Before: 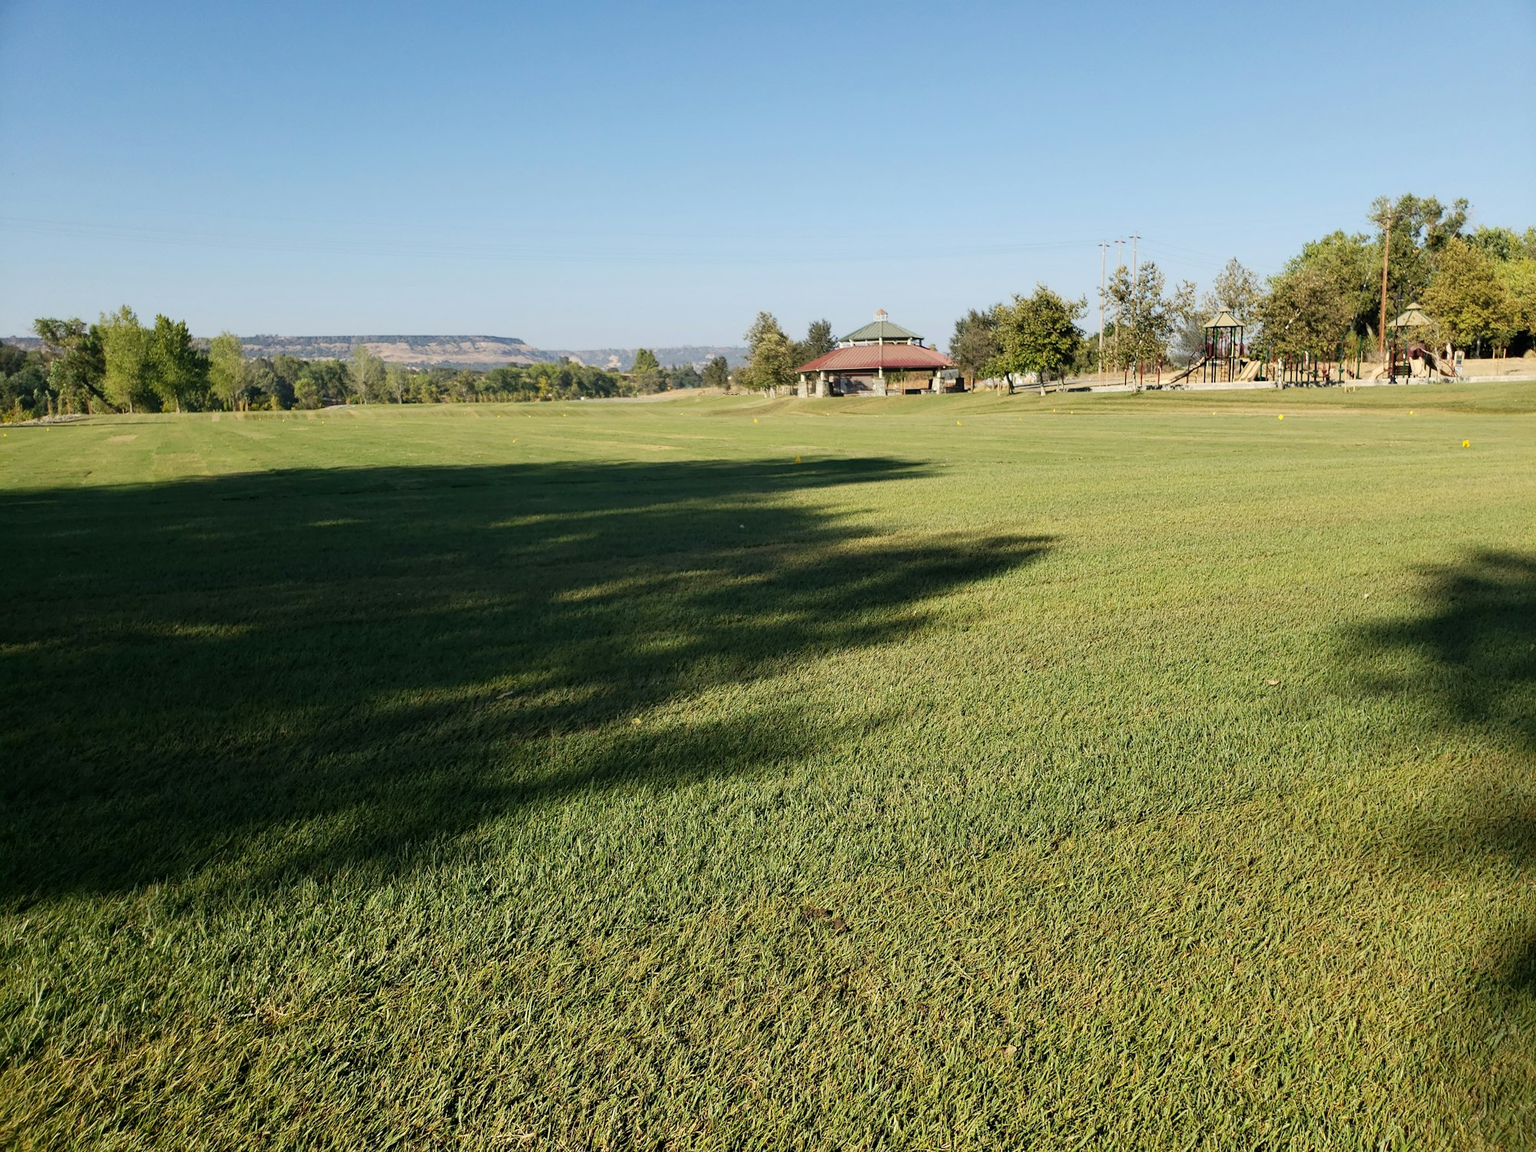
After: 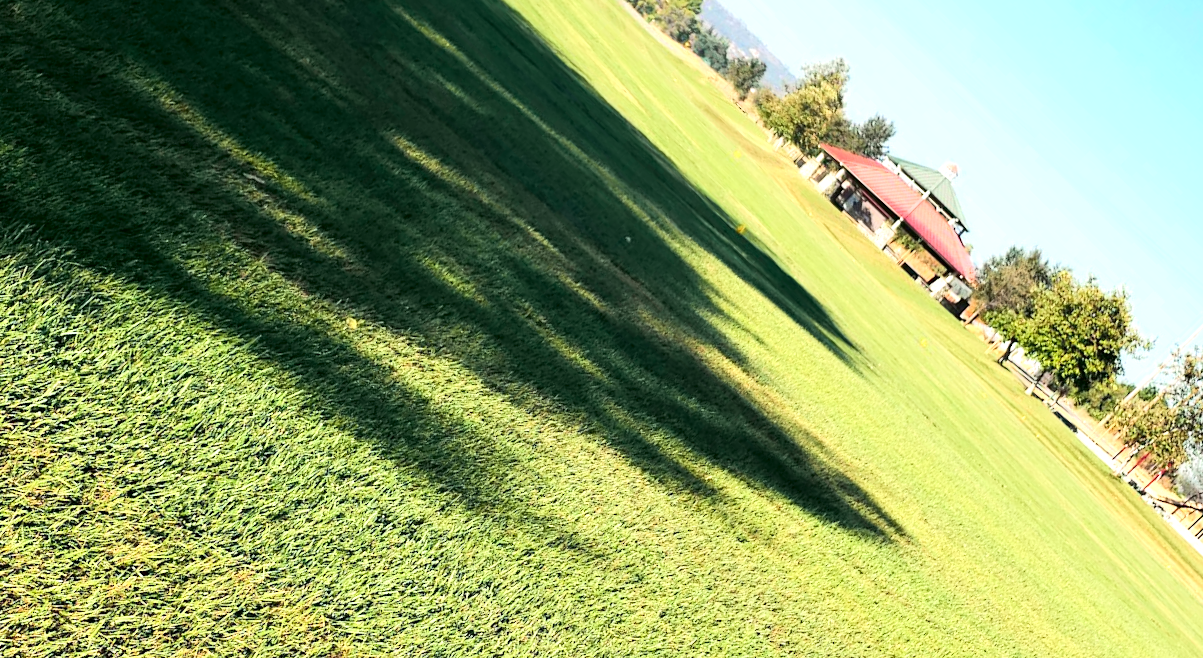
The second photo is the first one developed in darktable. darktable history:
exposure: black level correction 0, exposure 0.704 EV, compensate highlight preservation false
tone equalizer: -8 EV 0.028 EV, -7 EV -0.014 EV, -6 EV 0.006 EV, -5 EV 0.055 EV, -4 EV 0.278 EV, -3 EV 0.629 EV, -2 EV 0.562 EV, -1 EV 0.211 EV, +0 EV 0.034 EV, edges refinement/feathering 500, mask exposure compensation -1.57 EV, preserve details no
crop and rotate: angle -44.67°, top 16.054%, right 0.794%, bottom 11.61%
tone curve: curves: ch0 [(0, 0) (0.059, 0.027) (0.162, 0.125) (0.304, 0.279) (0.547, 0.532) (0.828, 0.815) (1, 0.983)]; ch1 [(0, 0) (0.23, 0.166) (0.34, 0.308) (0.371, 0.337) (0.429, 0.411) (0.477, 0.462) (0.499, 0.498) (0.529, 0.537) (0.559, 0.582) (0.743, 0.798) (1, 1)]; ch2 [(0, 0) (0.431, 0.414) (0.498, 0.503) (0.524, 0.528) (0.568, 0.546) (0.6, 0.597) (0.634, 0.645) (0.728, 0.742) (1, 1)], color space Lab, independent channels, preserve colors none
